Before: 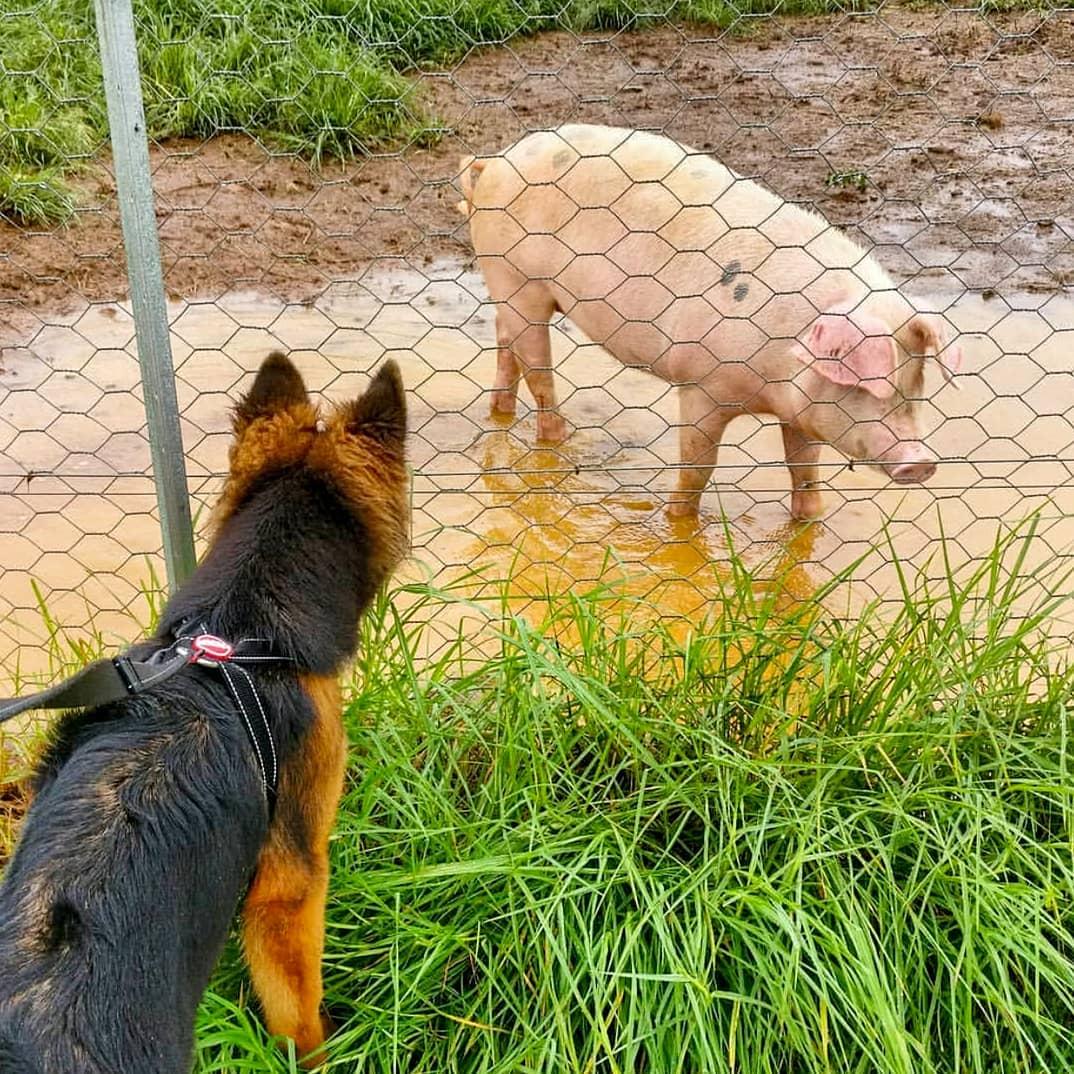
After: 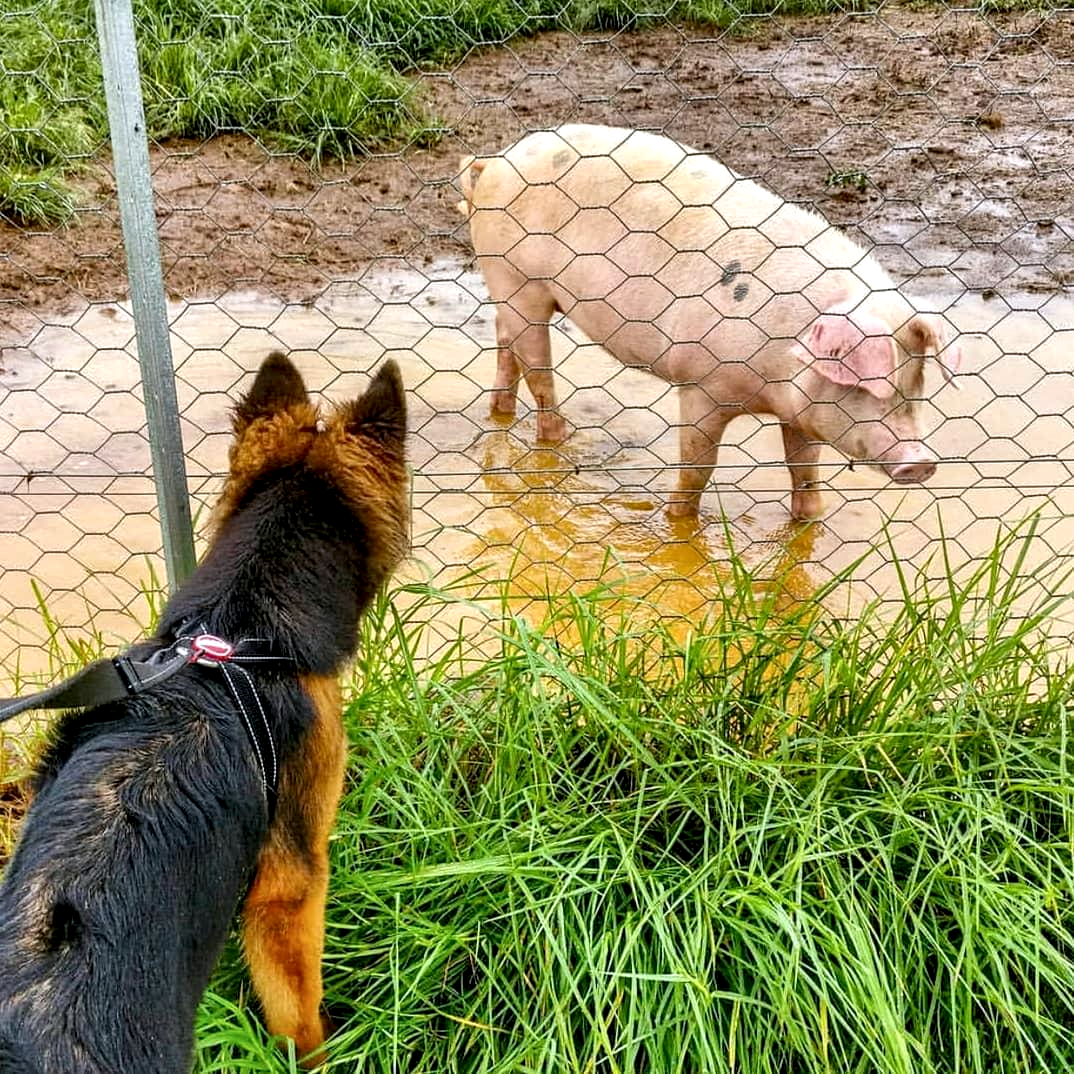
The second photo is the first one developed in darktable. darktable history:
local contrast: detail 135%, midtone range 0.75
white balance: red 0.983, blue 1.036
